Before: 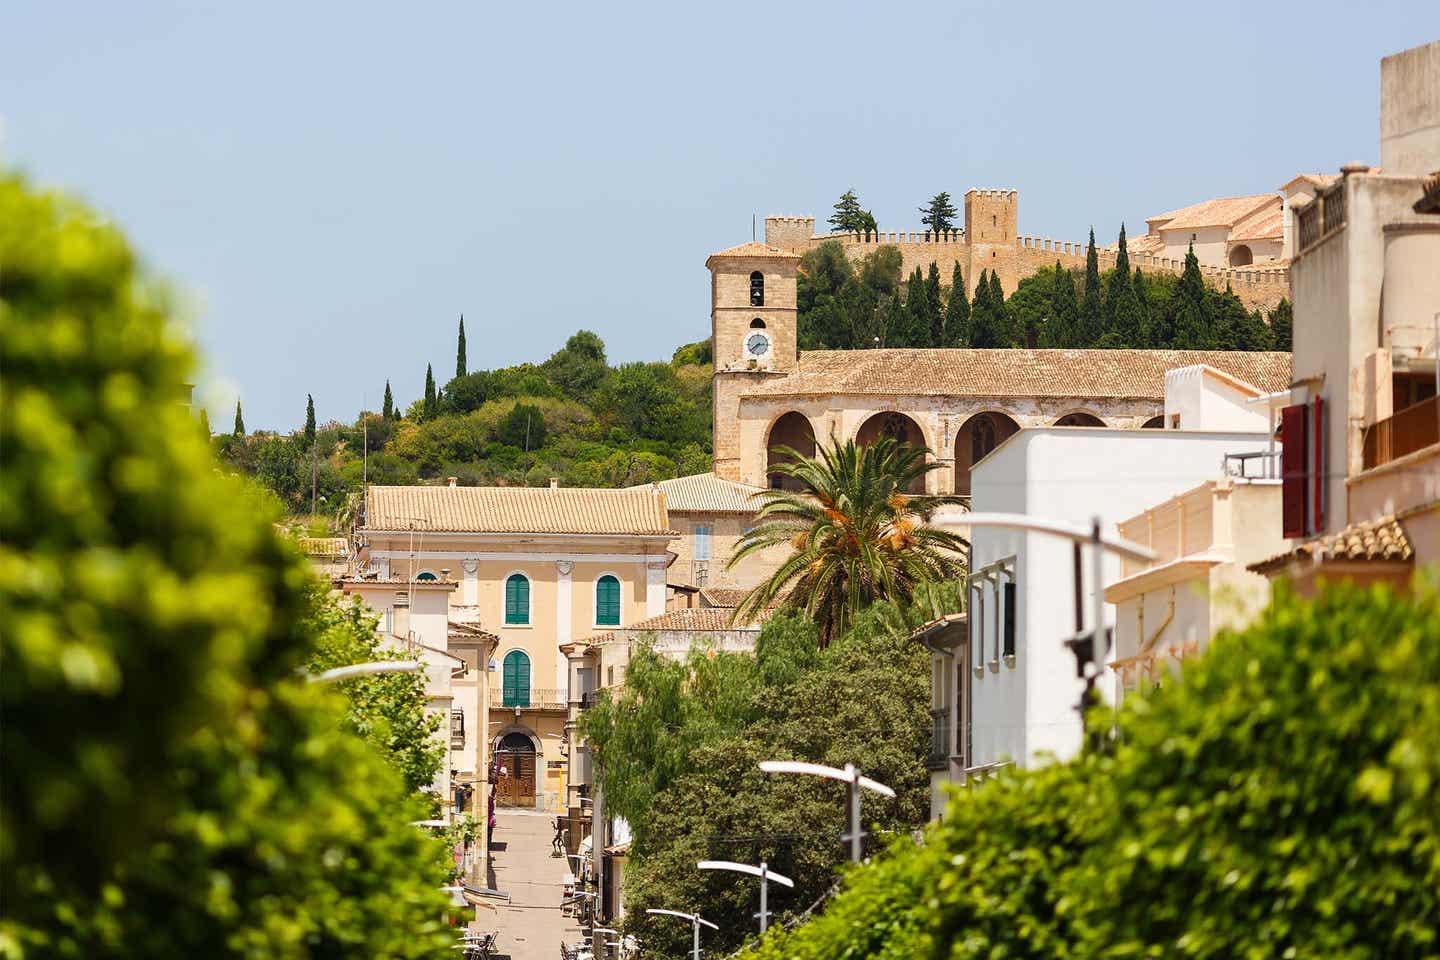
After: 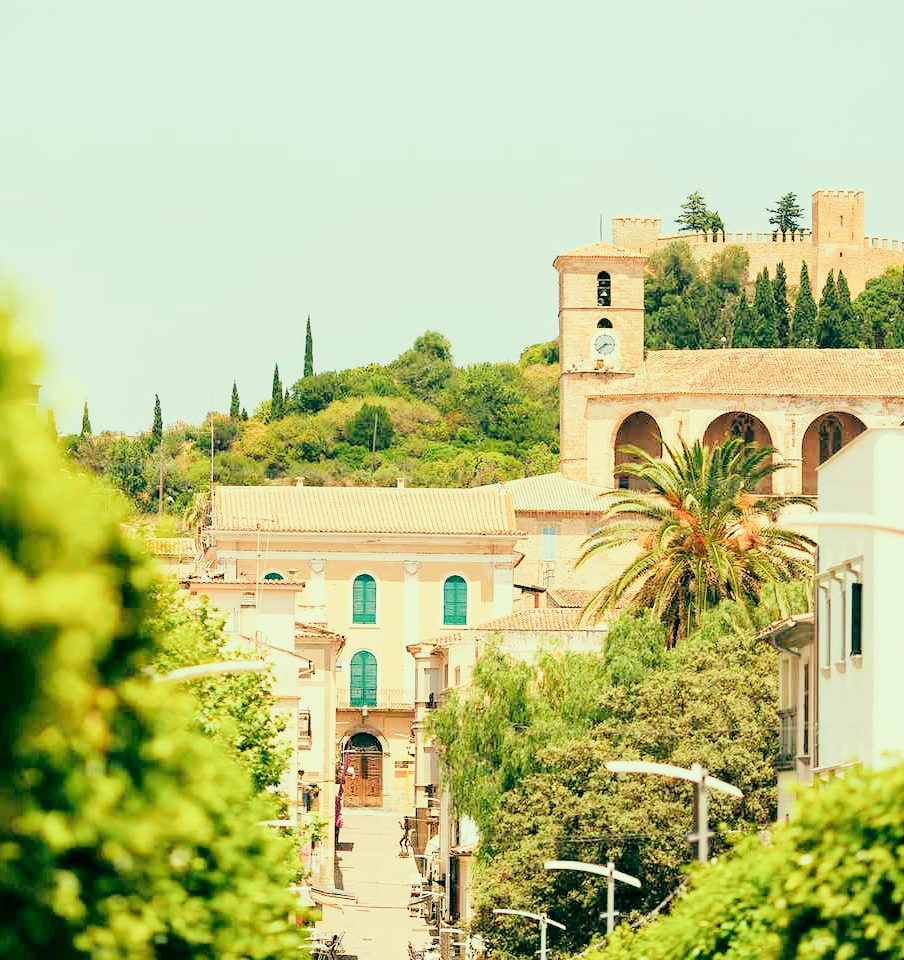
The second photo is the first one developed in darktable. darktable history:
exposure: exposure 2.04 EV, compensate highlight preservation false
filmic rgb: black relative exposure -6.98 EV, white relative exposure 5.63 EV, hardness 2.86
color balance: mode lift, gamma, gain (sRGB), lift [1, 0.69, 1, 1], gamma [1, 1.482, 1, 1], gain [1, 1, 1, 0.802]
crop: left 10.644%, right 26.528%
